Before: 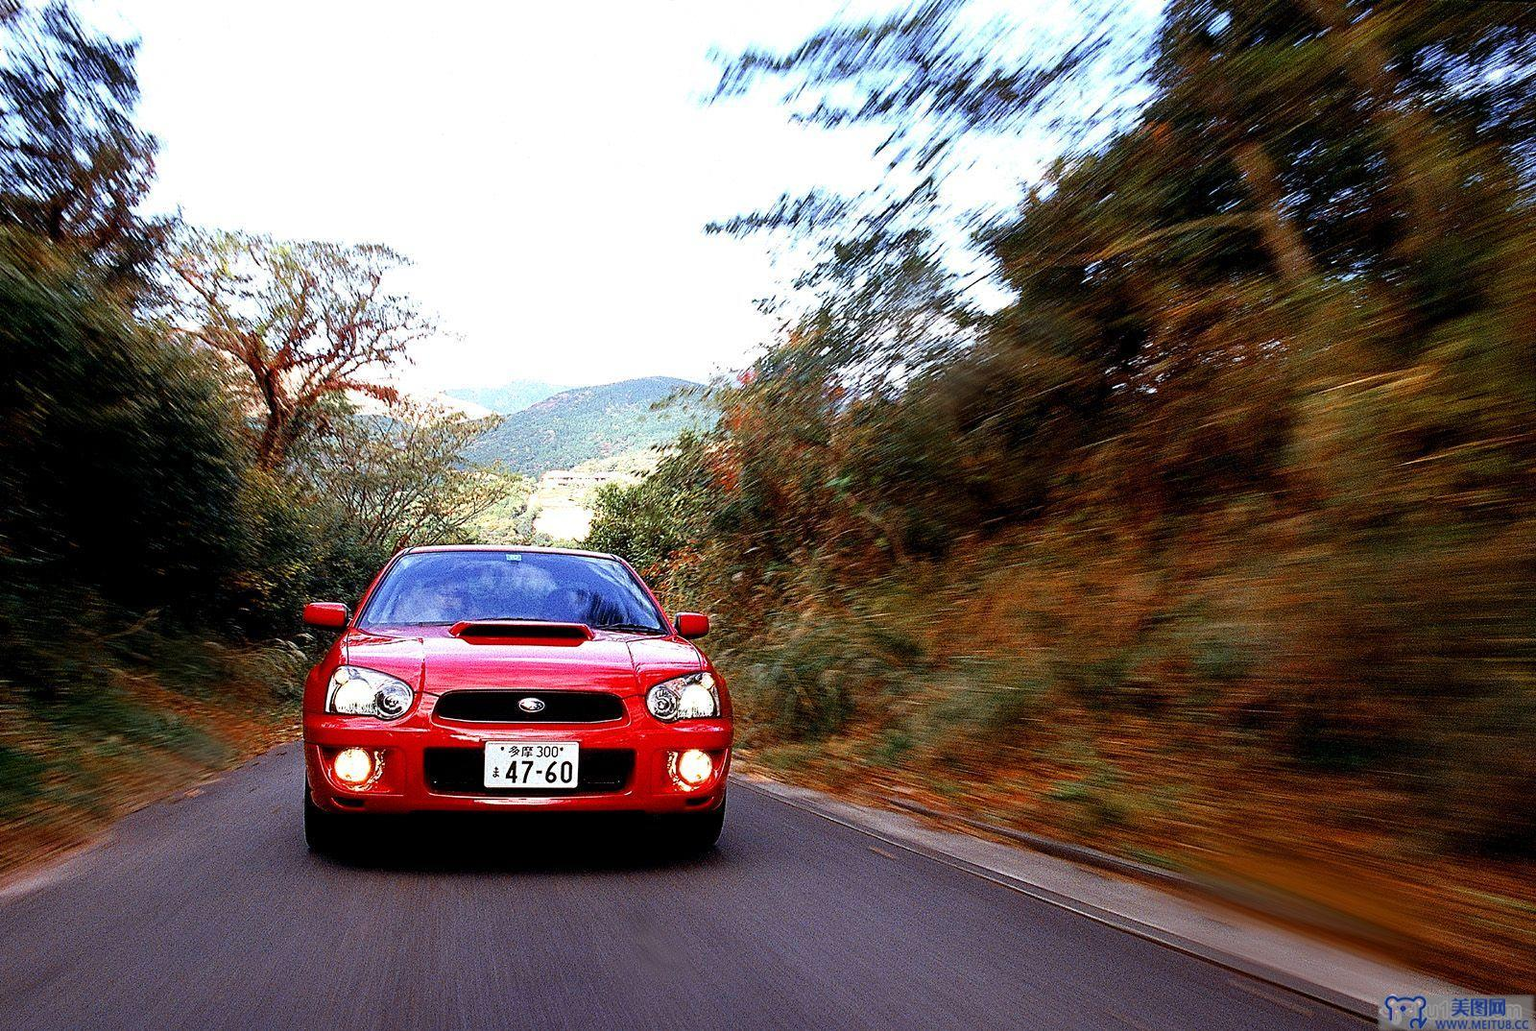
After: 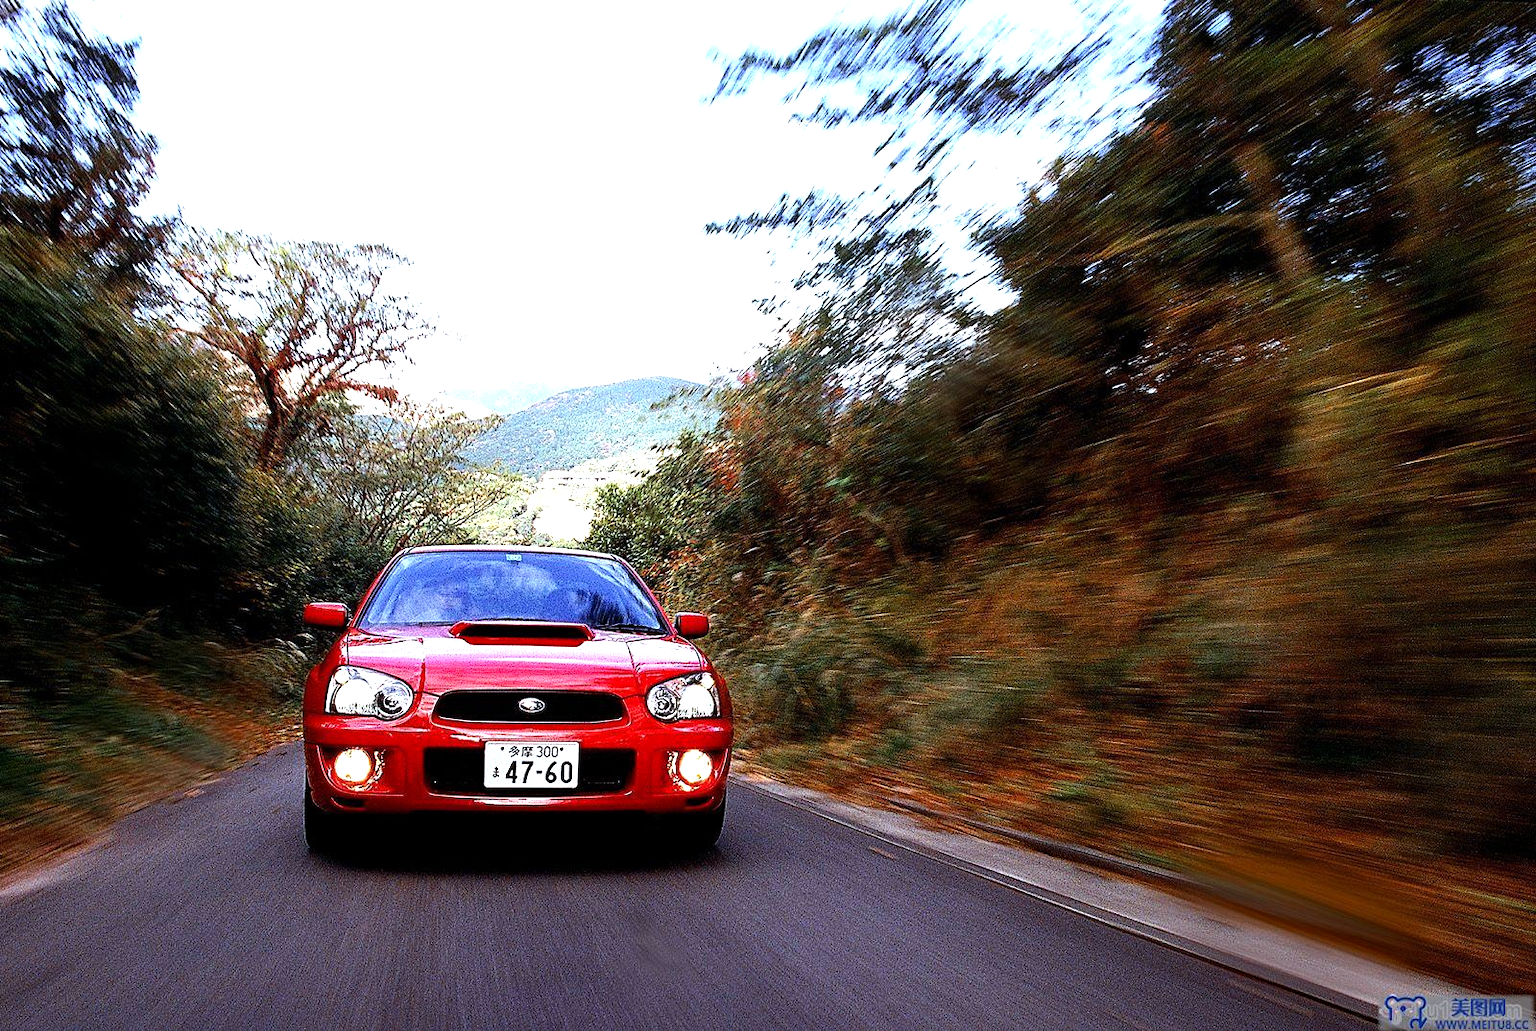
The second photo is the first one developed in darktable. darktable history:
haze removal: compatibility mode true, adaptive false
tone equalizer: -8 EV -0.417 EV, -7 EV -0.389 EV, -6 EV -0.333 EV, -5 EV -0.222 EV, -3 EV 0.222 EV, -2 EV 0.333 EV, -1 EV 0.389 EV, +0 EV 0.417 EV, edges refinement/feathering 500, mask exposure compensation -1.57 EV, preserve details no
white balance: red 0.976, blue 1.04
